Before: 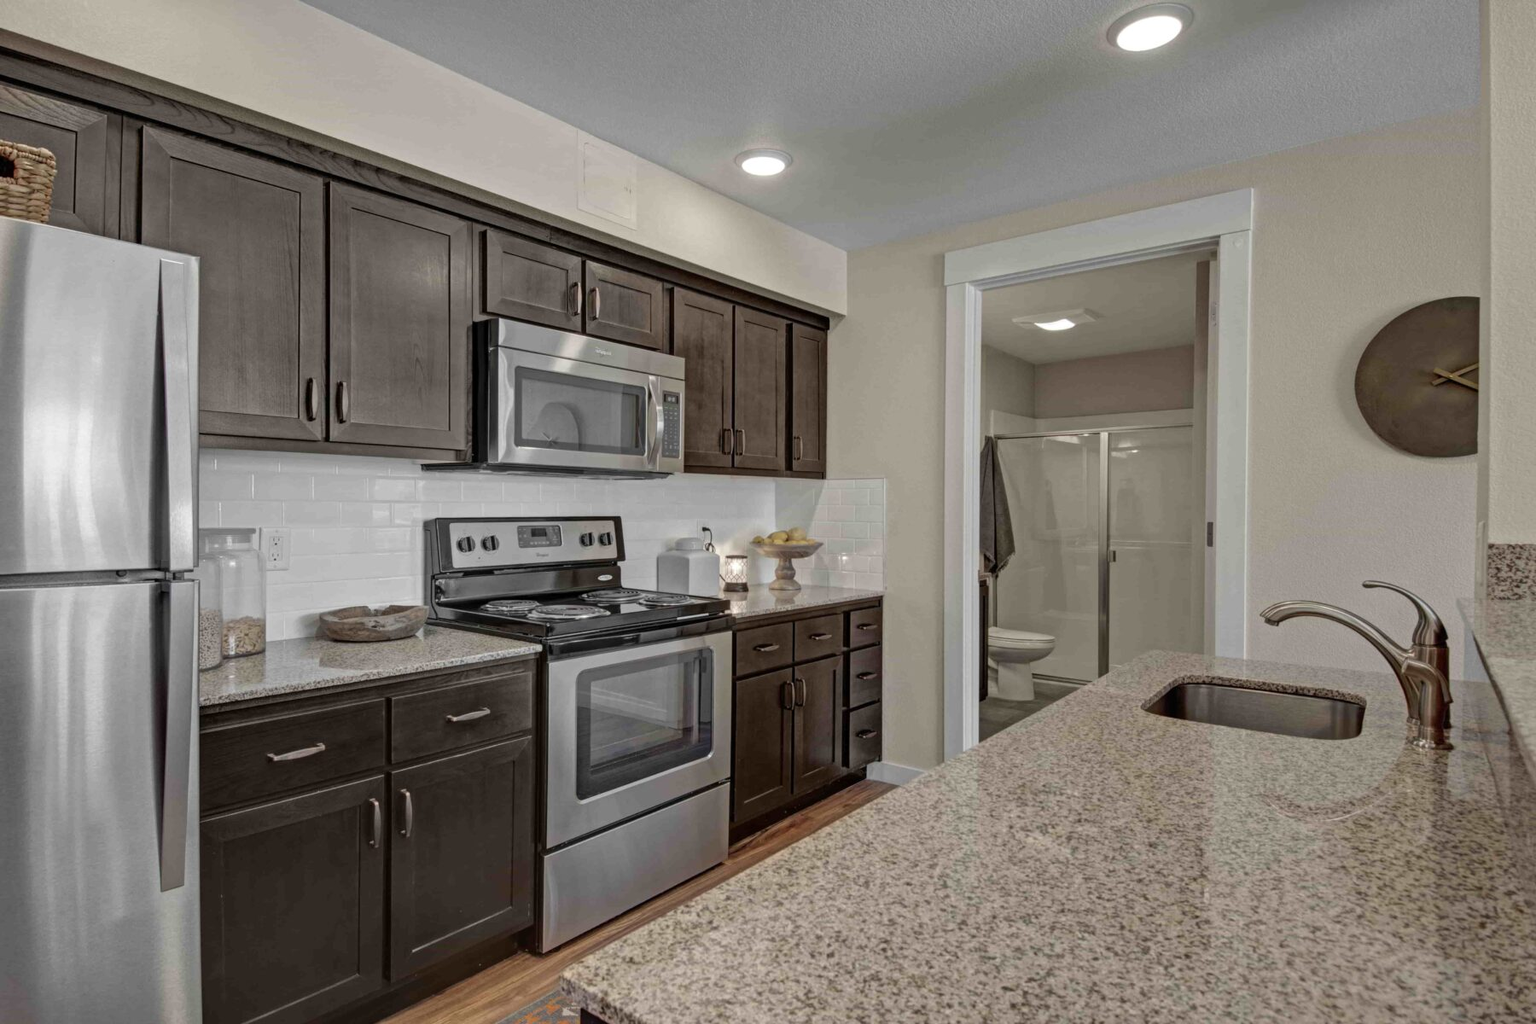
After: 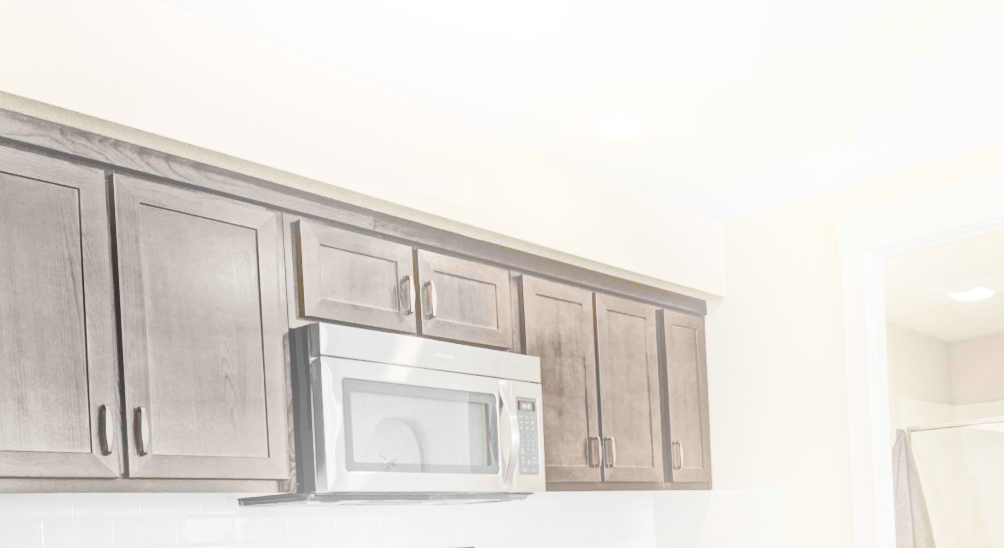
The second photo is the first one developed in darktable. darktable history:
rotate and perspective: rotation -3.18°, automatic cropping off
crop: left 15.306%, top 9.065%, right 30.789%, bottom 48.638%
exposure: black level correction 0, exposure 1.3 EV, compensate exposure bias true, compensate highlight preservation false
tone curve: curves: ch0 [(0, 0) (0.003, 0.275) (0.011, 0.288) (0.025, 0.309) (0.044, 0.326) (0.069, 0.346) (0.1, 0.37) (0.136, 0.396) (0.177, 0.432) (0.224, 0.473) (0.277, 0.516) (0.335, 0.566) (0.399, 0.611) (0.468, 0.661) (0.543, 0.711) (0.623, 0.761) (0.709, 0.817) (0.801, 0.867) (0.898, 0.911) (1, 1)], preserve colors none
filmic rgb: black relative exposure -5 EV, hardness 2.88, contrast 1.4, highlights saturation mix -30%
bloom: on, module defaults
shadows and highlights: soften with gaussian
